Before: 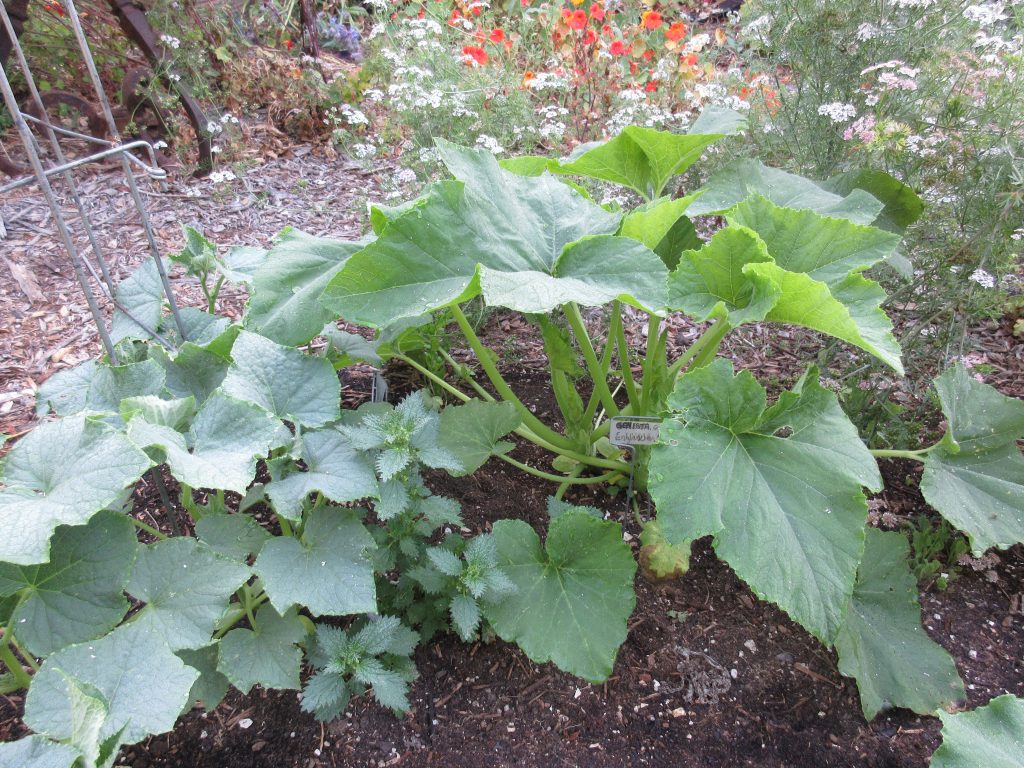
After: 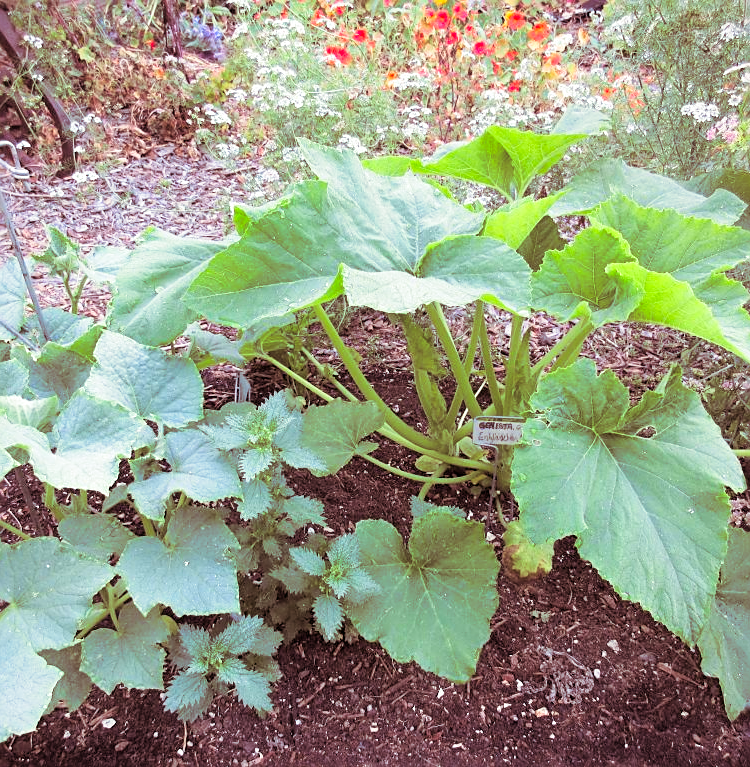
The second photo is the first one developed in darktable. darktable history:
crop: left 13.443%, right 13.31%
split-toning: on, module defaults
sharpen: on, module defaults
color zones: curves: ch0 [(0, 0.613) (0.01, 0.613) (0.245, 0.448) (0.498, 0.529) (0.642, 0.665) (0.879, 0.777) (0.99, 0.613)]; ch1 [(0, 0) (0.143, 0) (0.286, 0) (0.429, 0) (0.571, 0) (0.714, 0) (0.857, 0)], mix -121.96%
tone curve: curves: ch0 [(0, 0) (0.004, 0.001) (0.133, 0.151) (0.325, 0.399) (0.475, 0.579) (0.832, 0.902) (1, 1)], color space Lab, linked channels, preserve colors none
